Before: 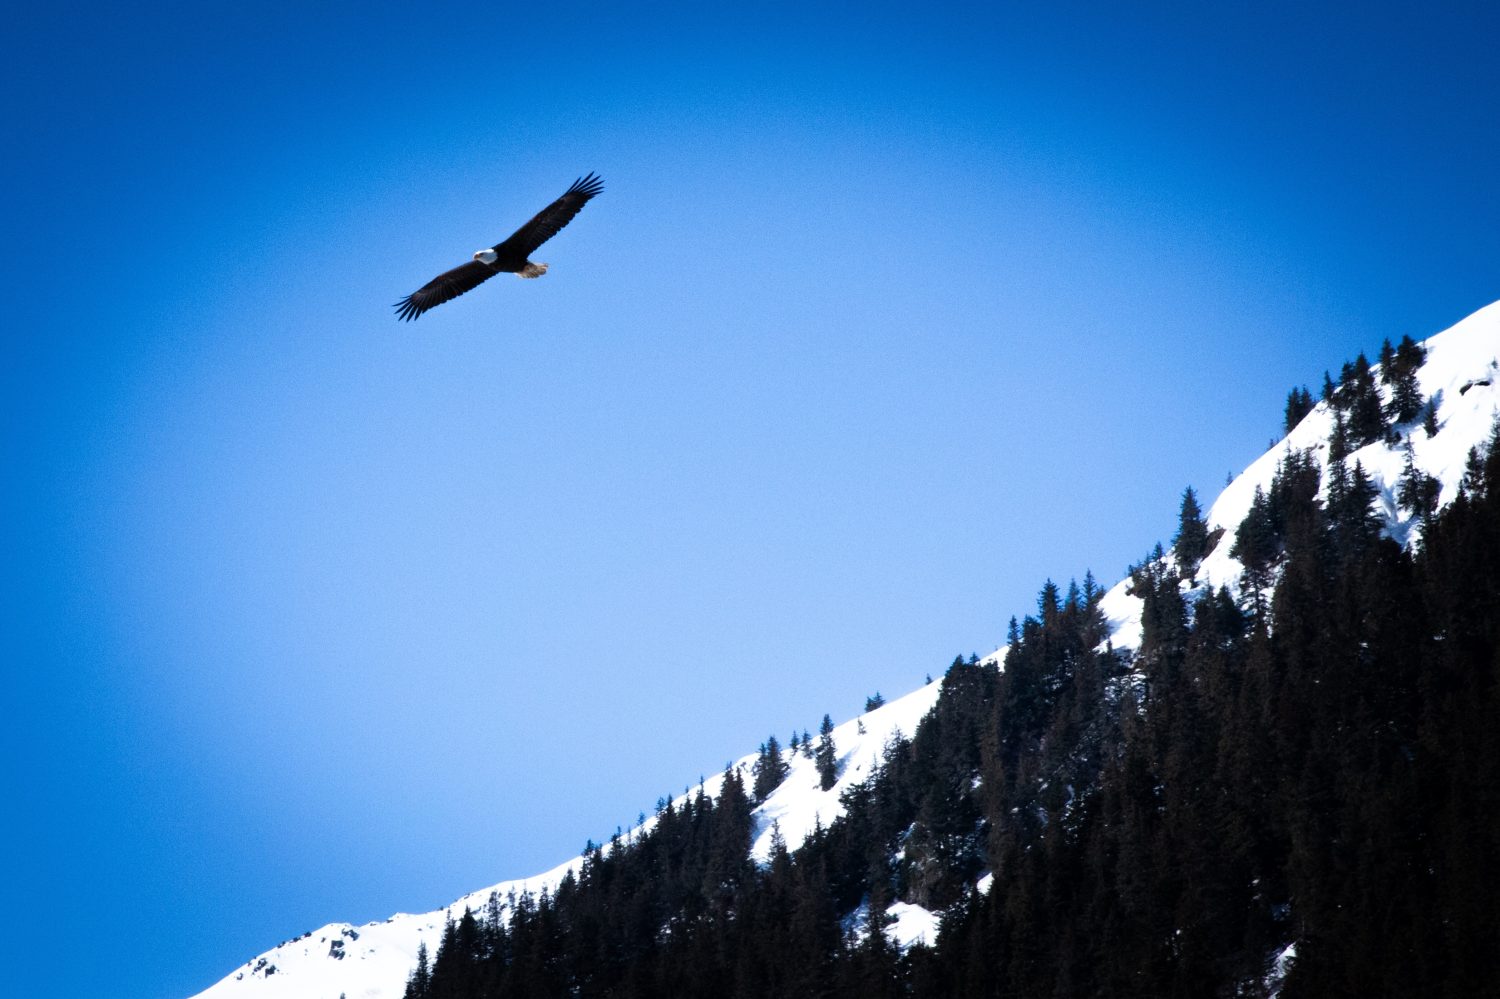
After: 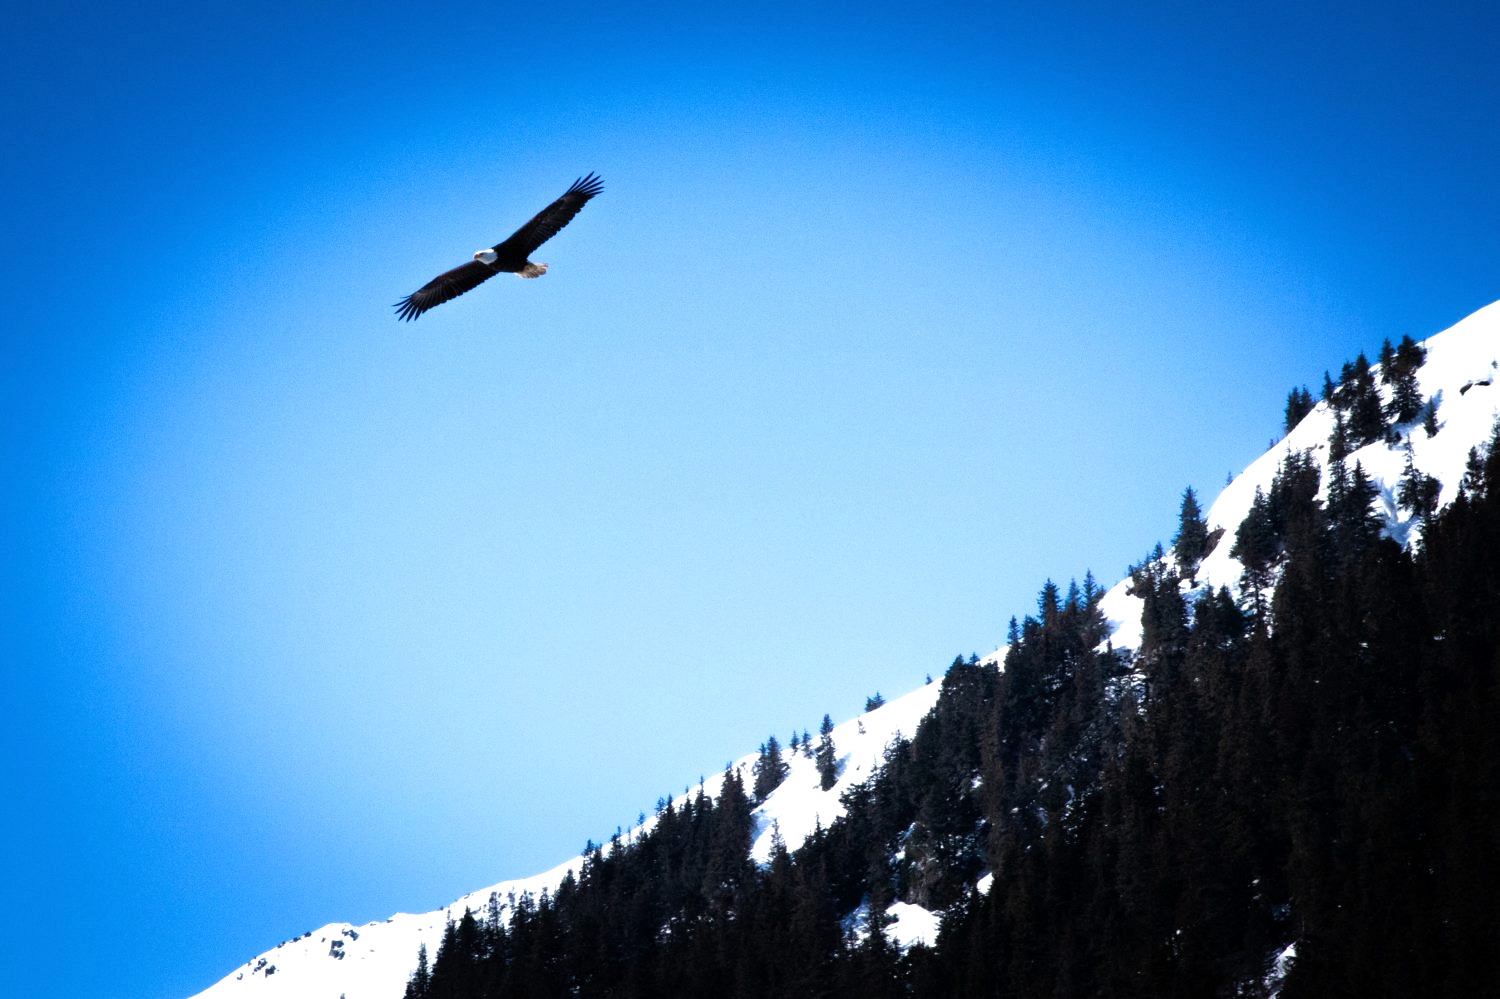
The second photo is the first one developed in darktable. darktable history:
tone equalizer: -8 EV -0.406 EV, -7 EV -0.401 EV, -6 EV -0.354 EV, -5 EV -0.19 EV, -3 EV 0.221 EV, -2 EV 0.357 EV, -1 EV 0.376 EV, +0 EV 0.446 EV
